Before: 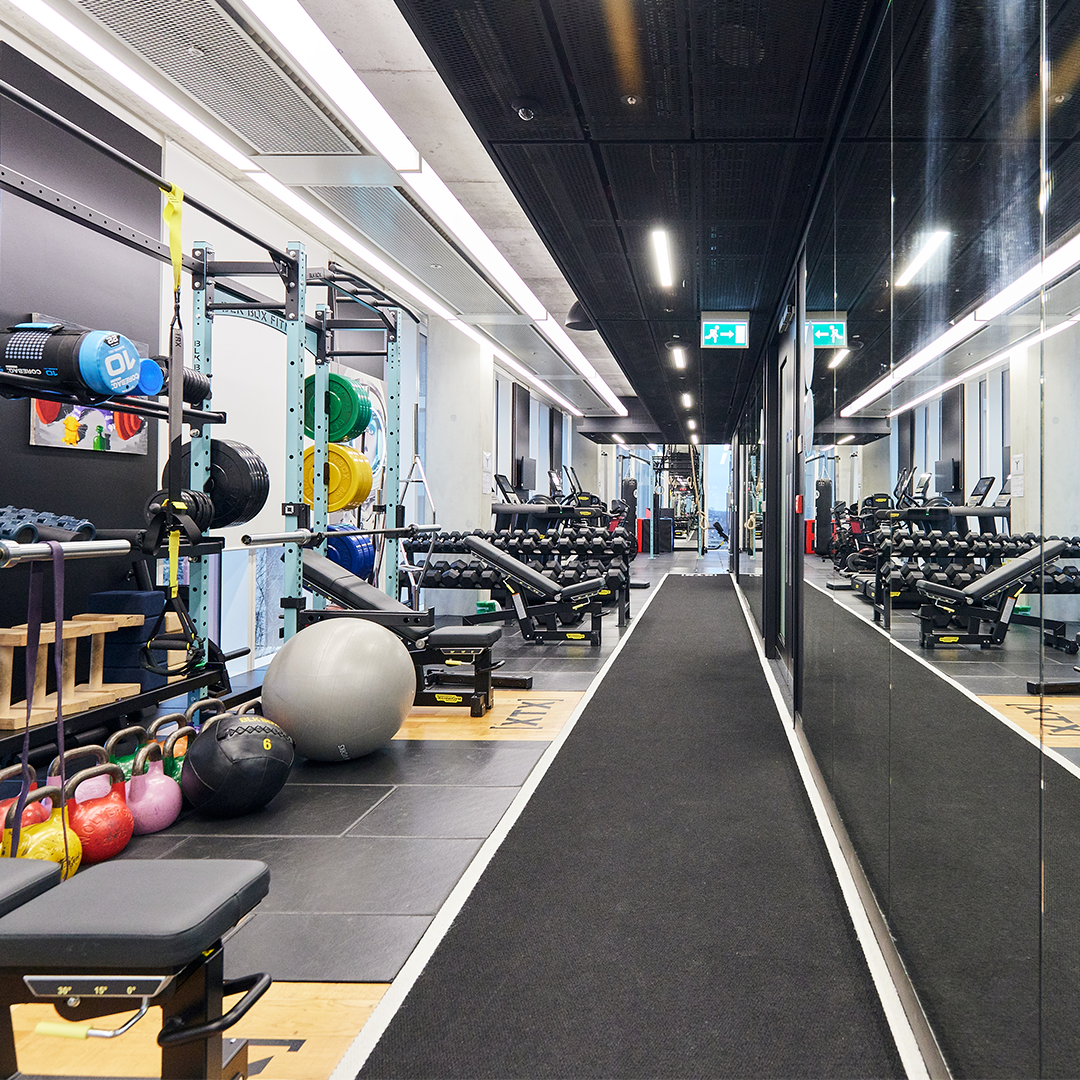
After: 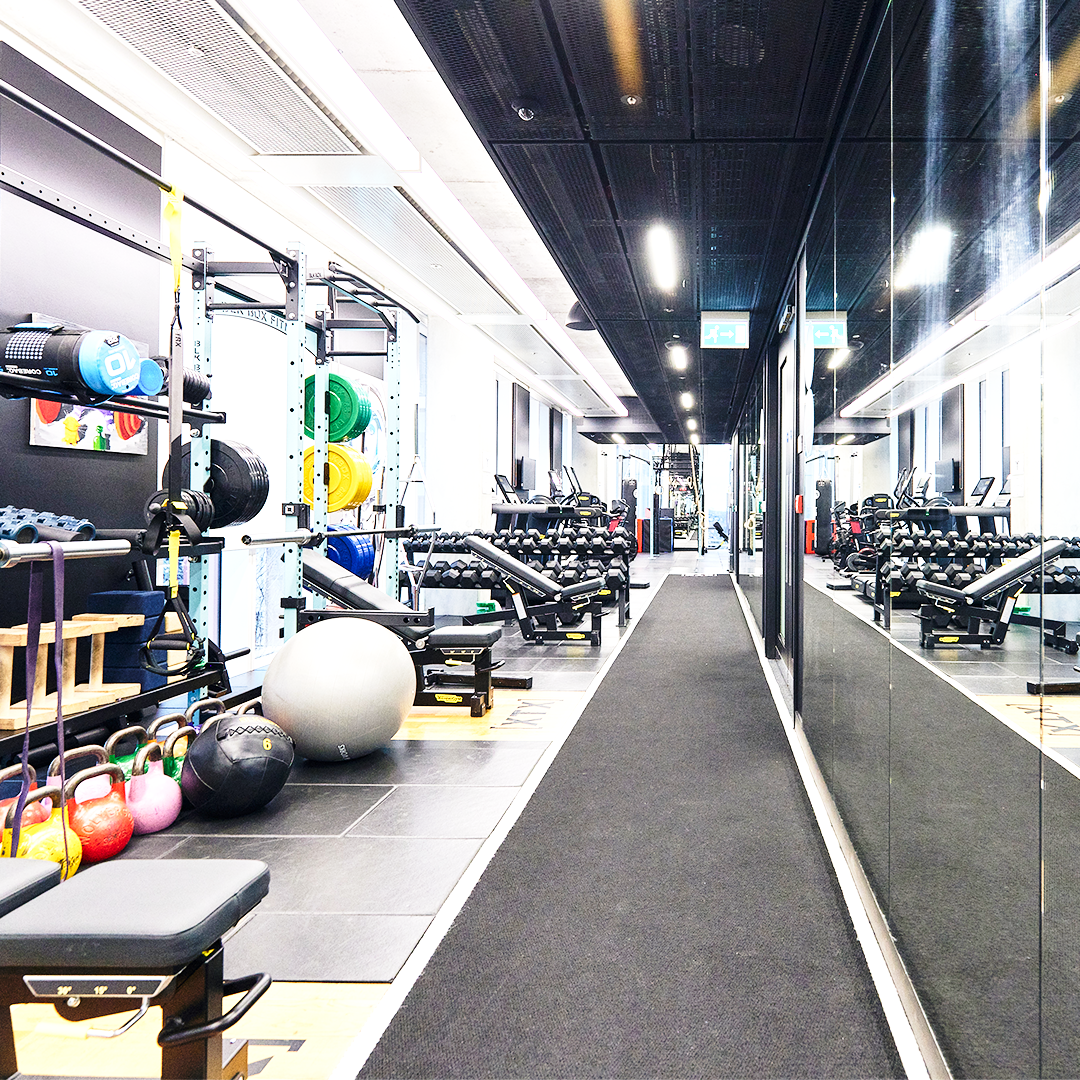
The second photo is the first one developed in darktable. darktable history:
exposure: exposure 0.6 EV, compensate highlight preservation false
base curve: curves: ch0 [(0, 0) (0.028, 0.03) (0.121, 0.232) (0.46, 0.748) (0.859, 0.968) (1, 1)], preserve colors none
